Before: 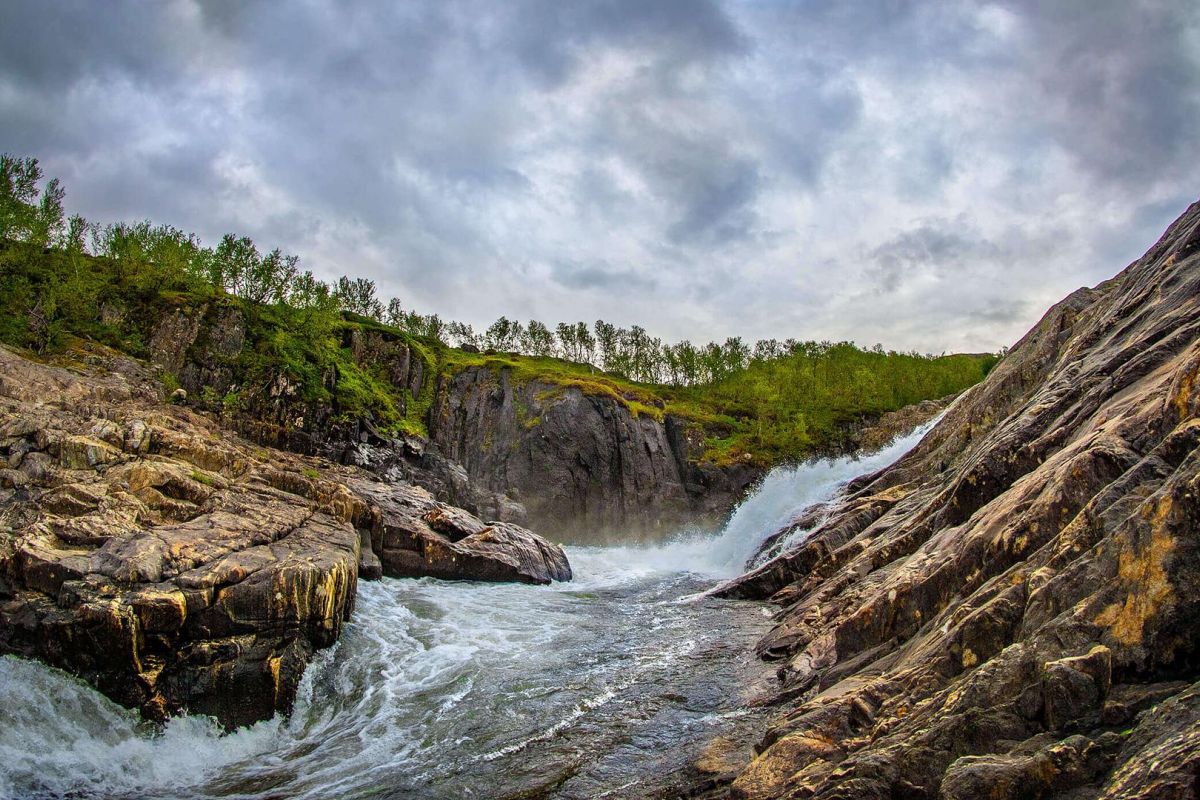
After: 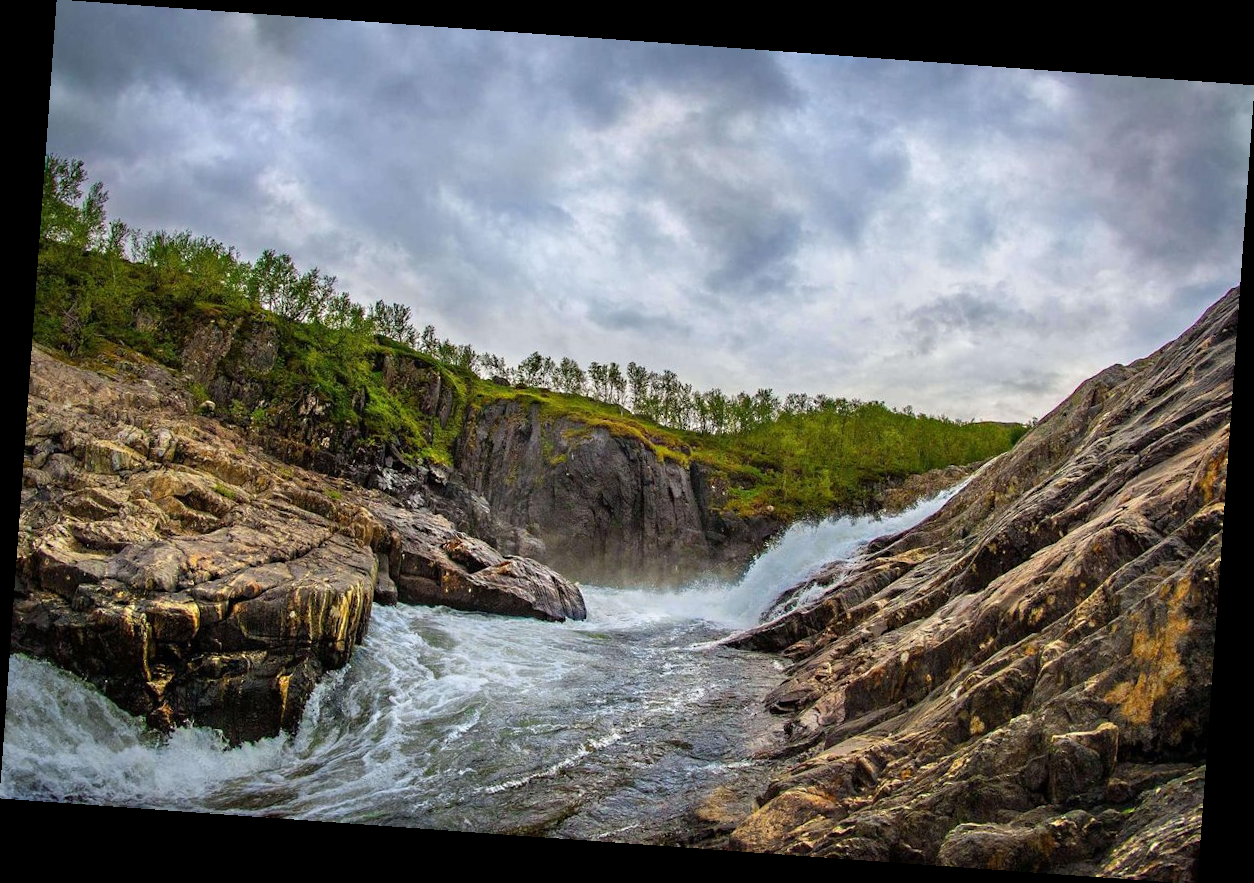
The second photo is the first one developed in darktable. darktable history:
rotate and perspective: rotation 4.1°, automatic cropping off
sharpen: radius 5.325, amount 0.312, threshold 26.433
